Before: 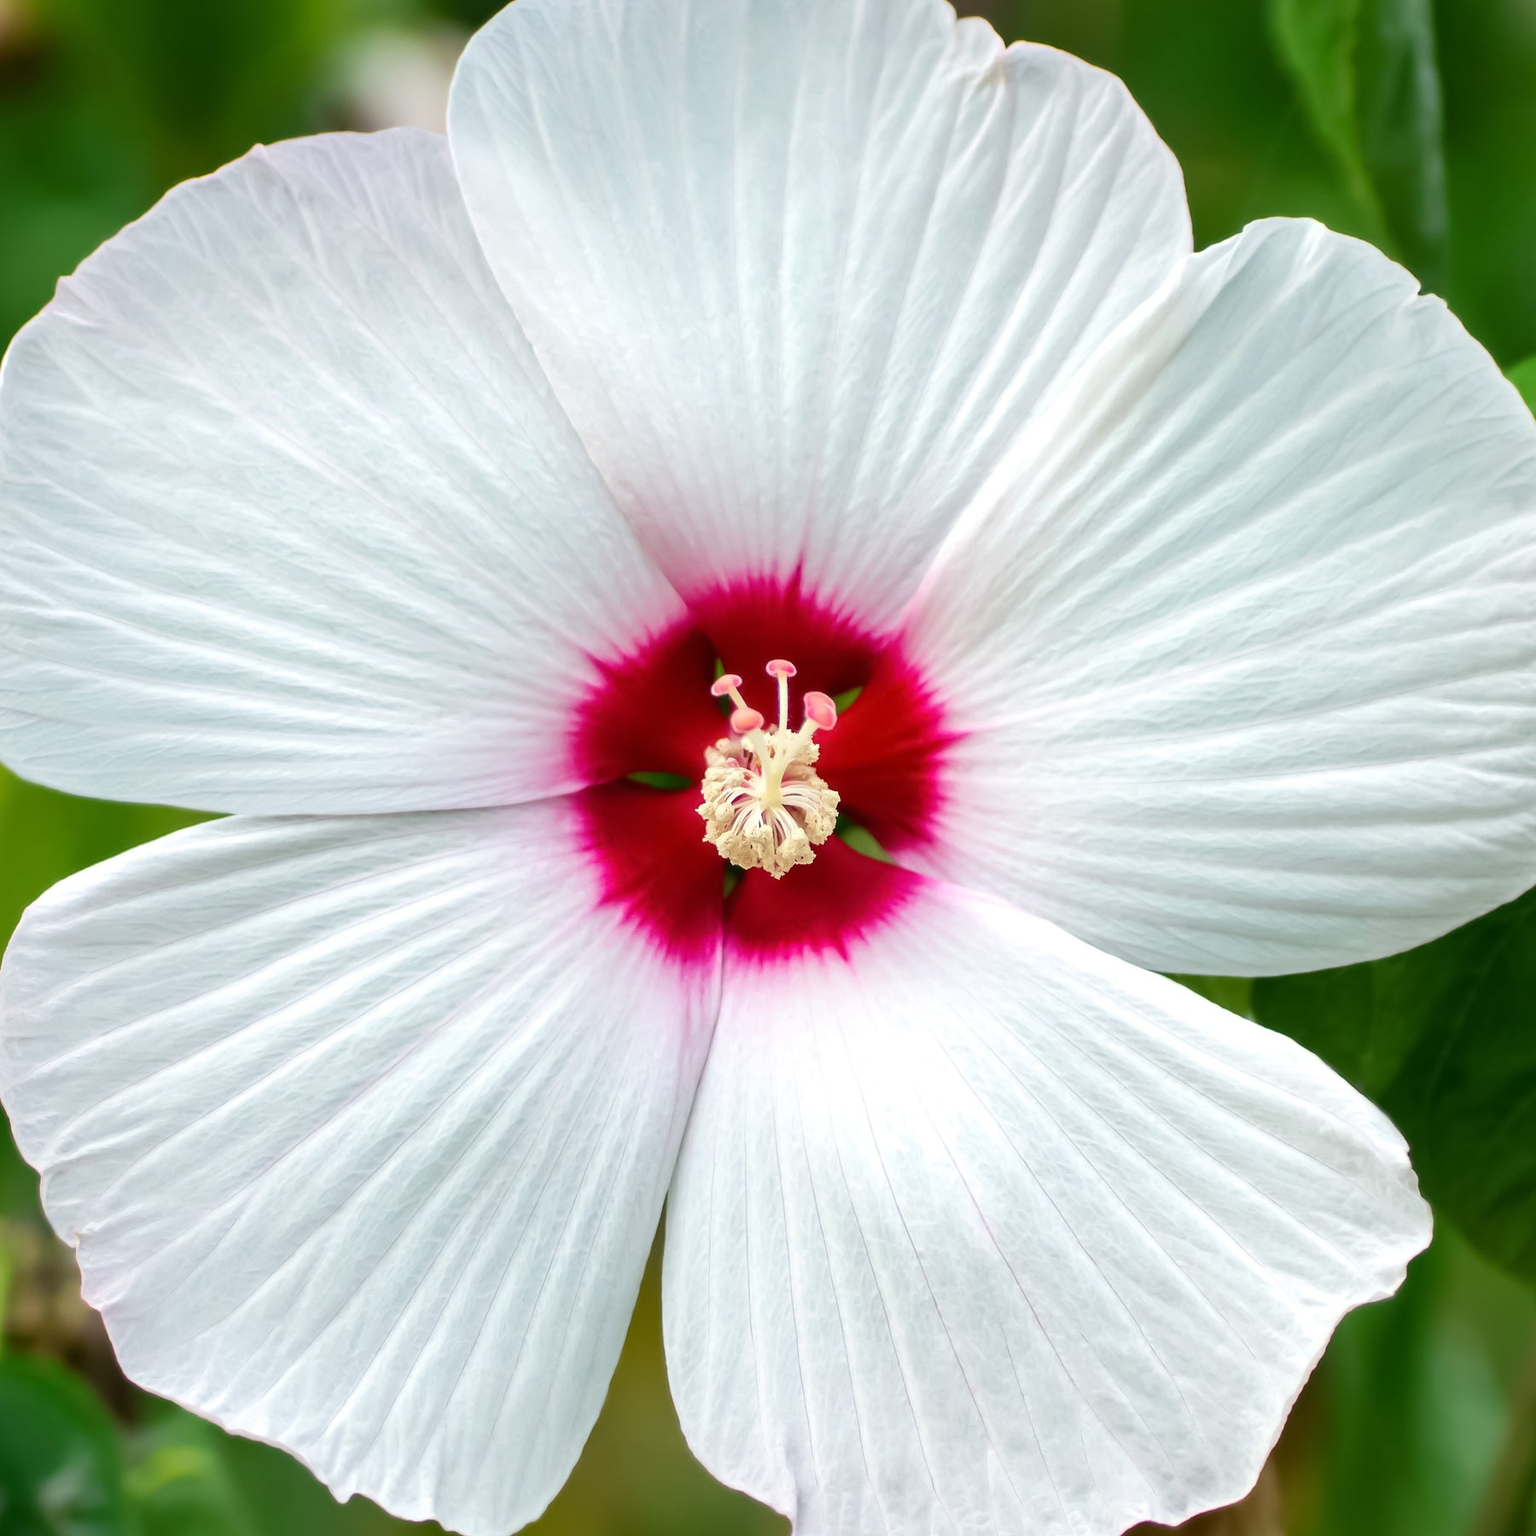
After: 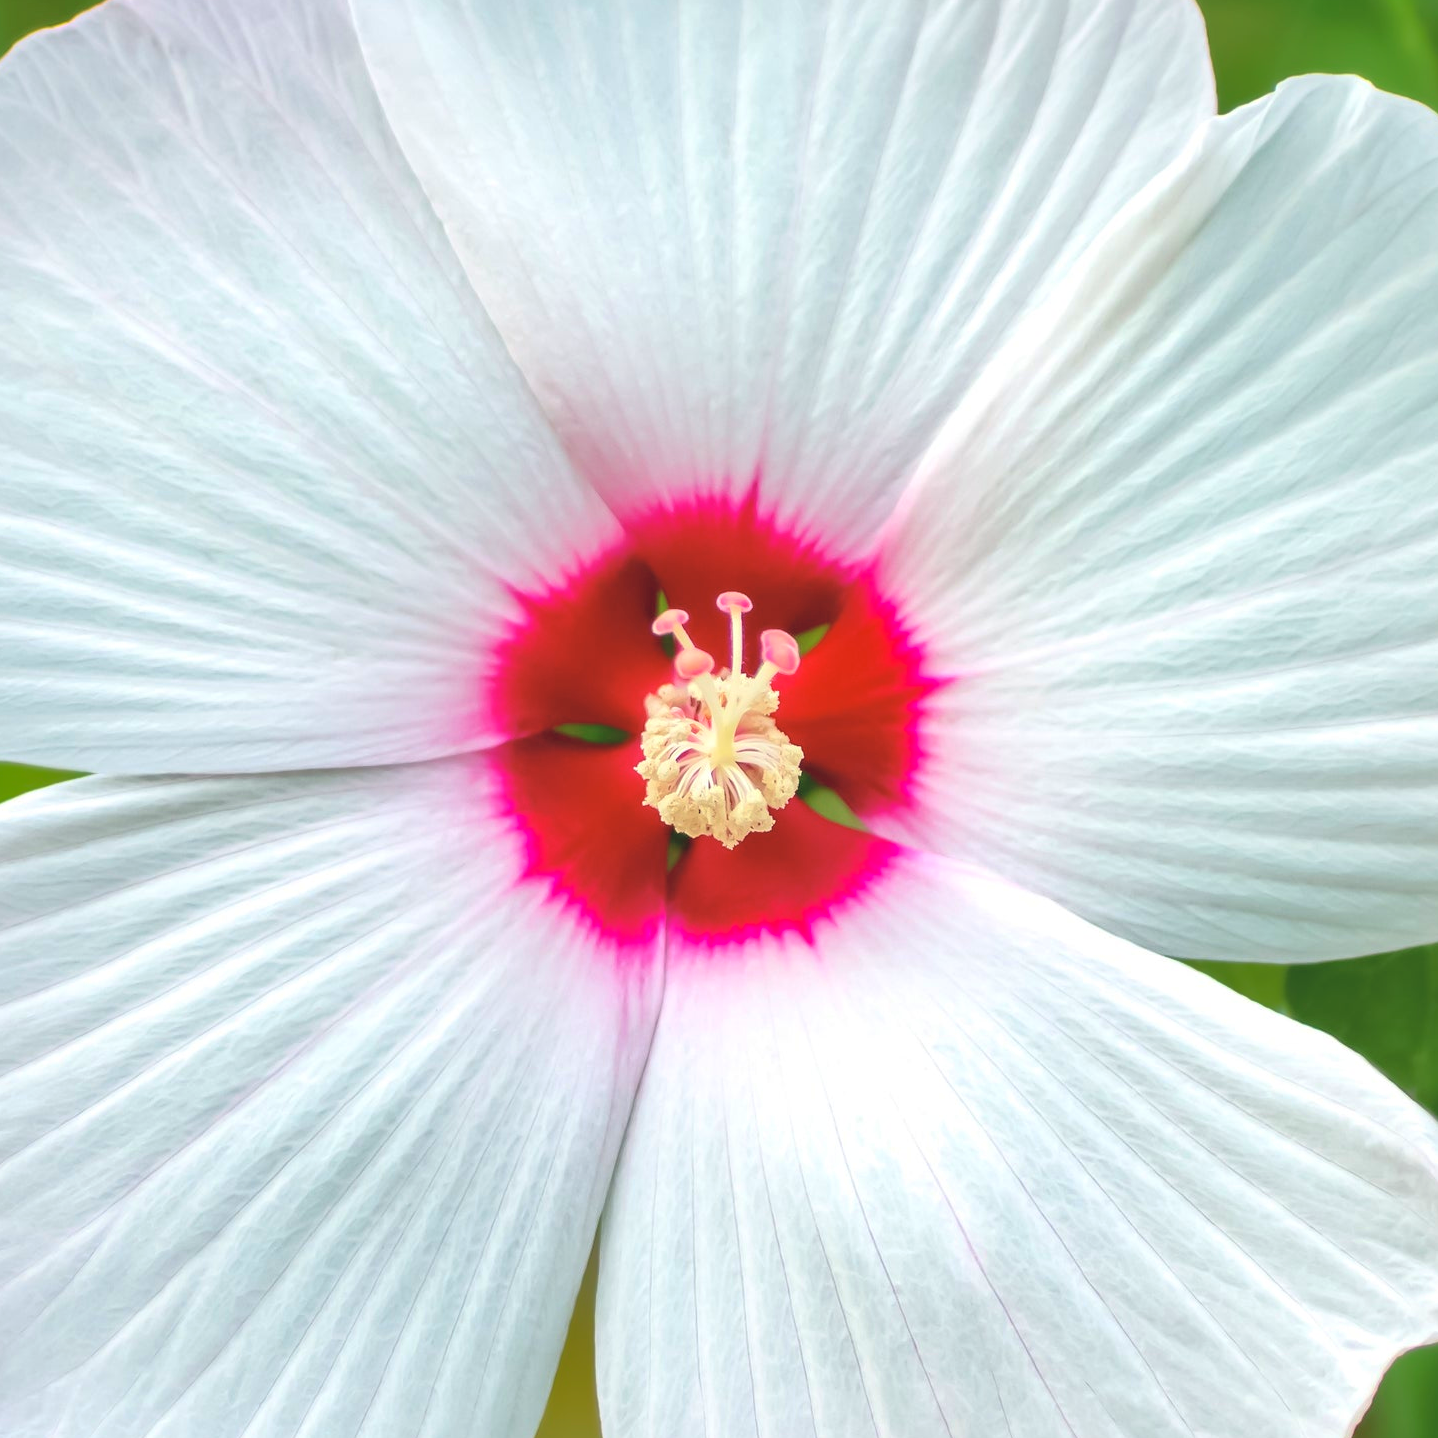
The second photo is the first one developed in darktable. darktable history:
contrast brightness saturation: contrast 0.1, brightness 0.3, saturation 0.14
shadows and highlights: on, module defaults
crop and rotate: left 10.071%, top 10.071%, right 10.02%, bottom 10.02%
